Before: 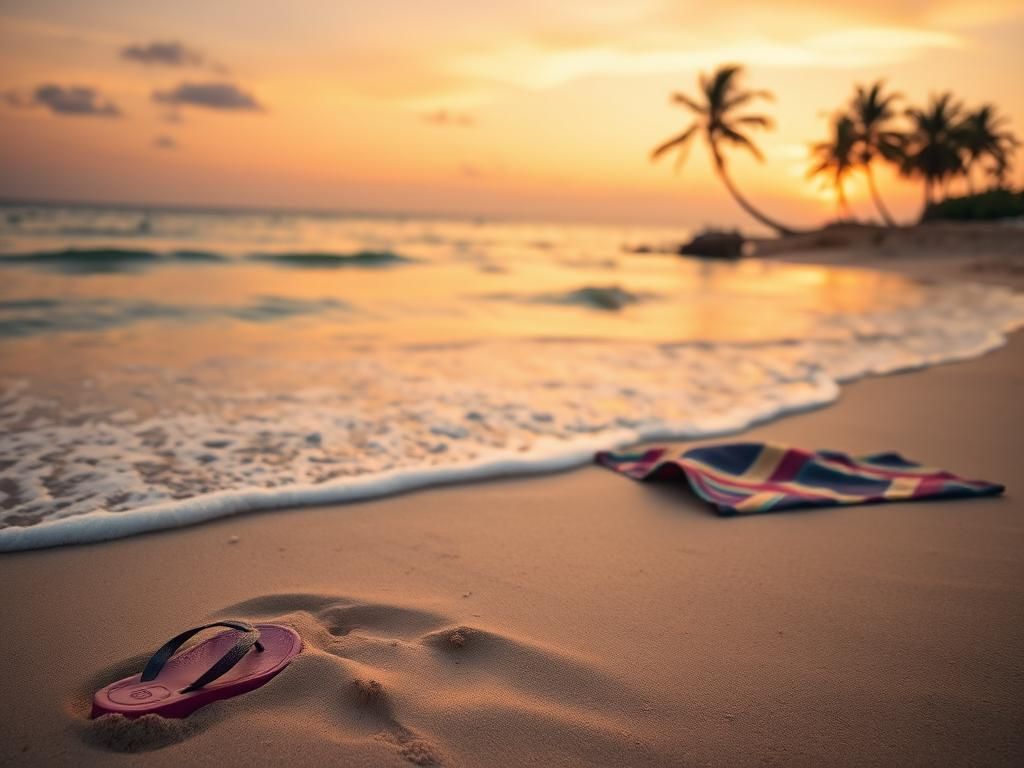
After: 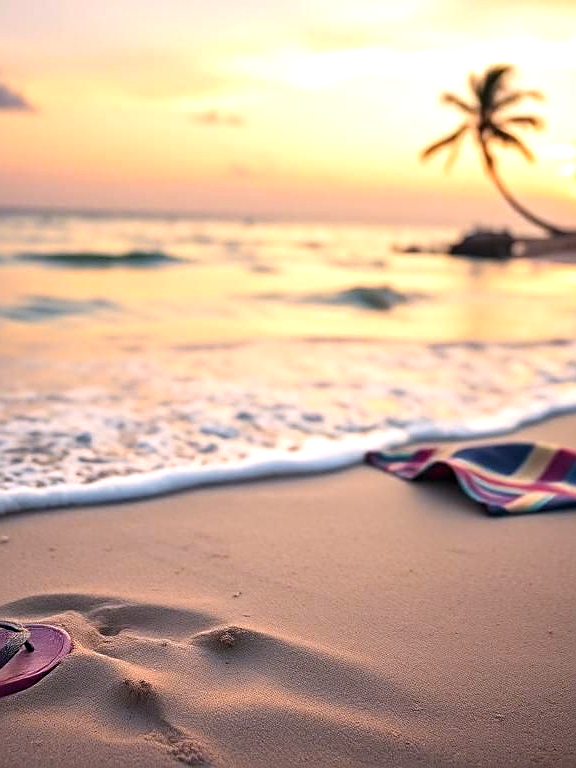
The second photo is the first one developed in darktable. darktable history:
exposure: black level correction -0.002, exposure 0.54 EV, compensate highlight preservation false
sharpen: on, module defaults
crop and rotate: left 22.516%, right 21.234%
contrast equalizer: octaves 7, y [[0.6 ×6], [0.55 ×6], [0 ×6], [0 ×6], [0 ×6]], mix 0.3
base curve: curves: ch0 [(0, 0) (0.283, 0.295) (1, 1)], preserve colors none
white balance: red 0.948, green 1.02, blue 1.176
